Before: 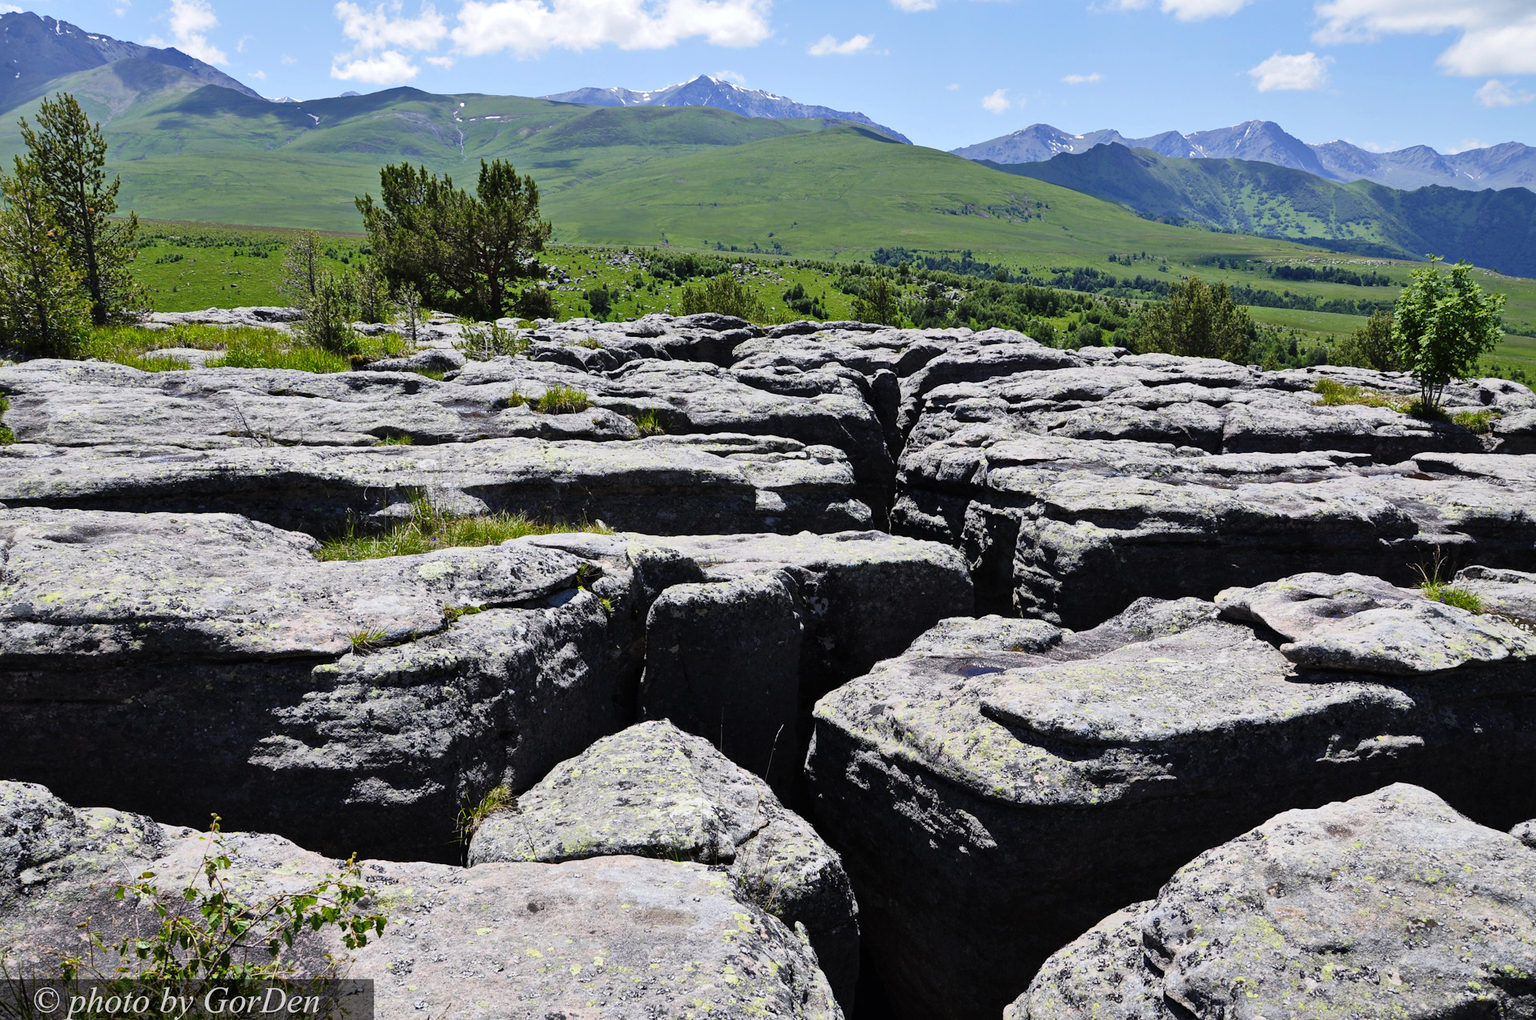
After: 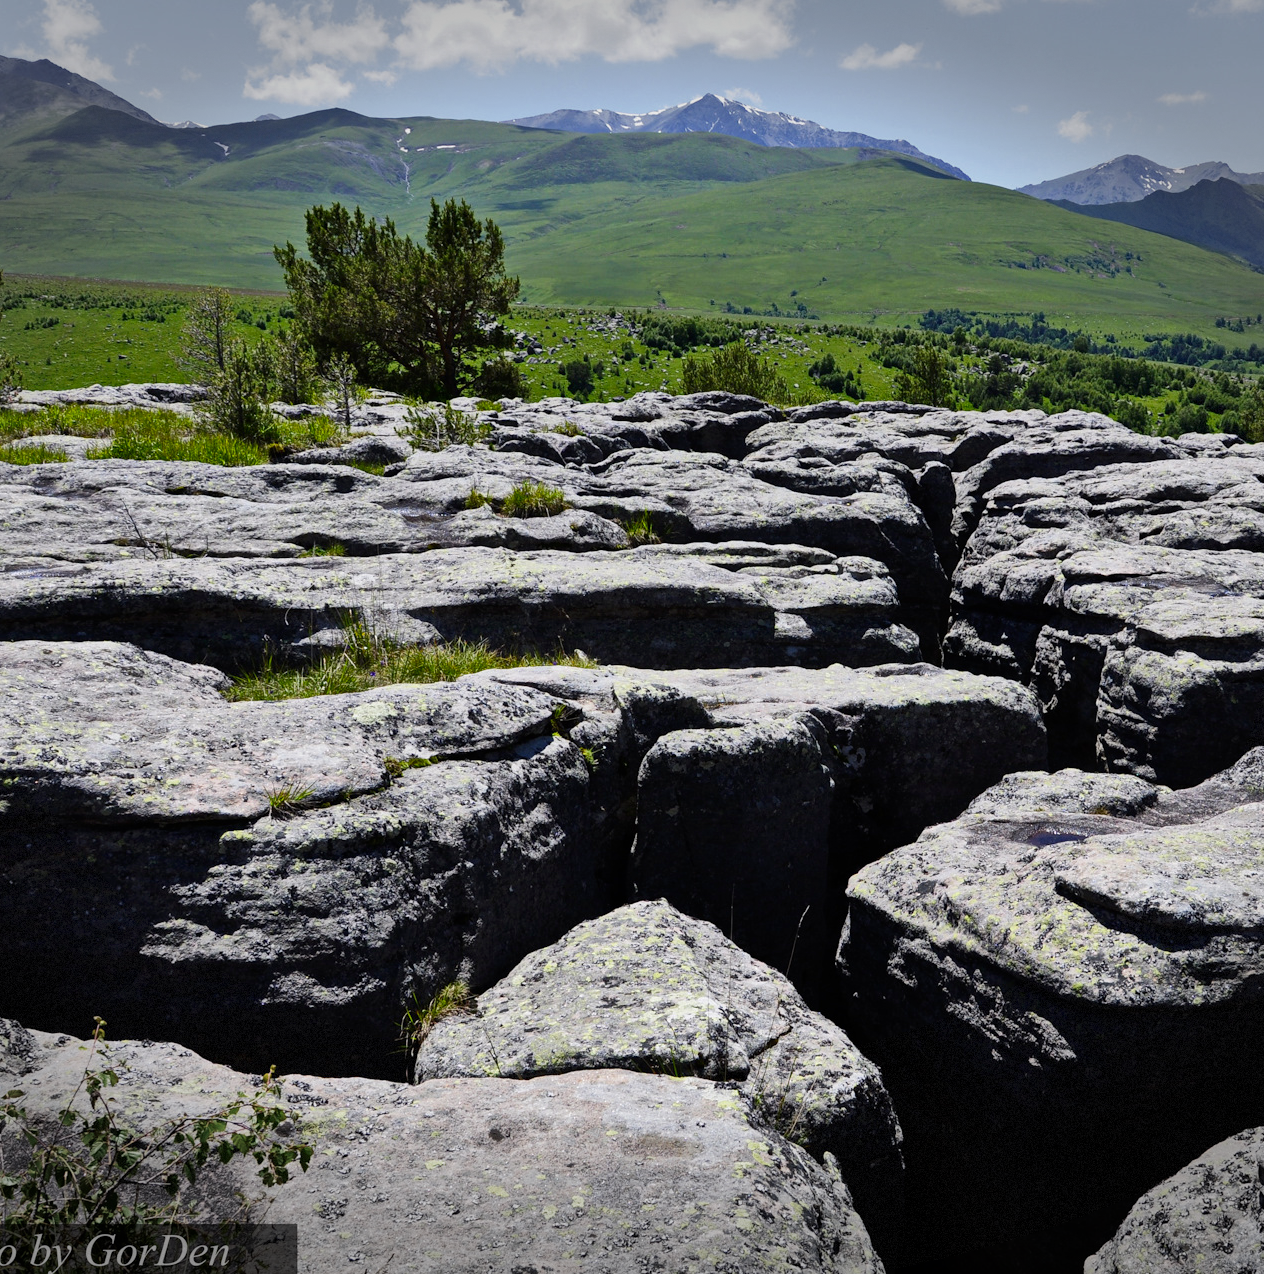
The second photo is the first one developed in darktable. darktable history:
crop and rotate: left 8.869%, right 25.267%
contrast brightness saturation: brightness -0.094
vignetting: fall-off start 99.3%, width/height ratio 1.309, dithering 8-bit output
